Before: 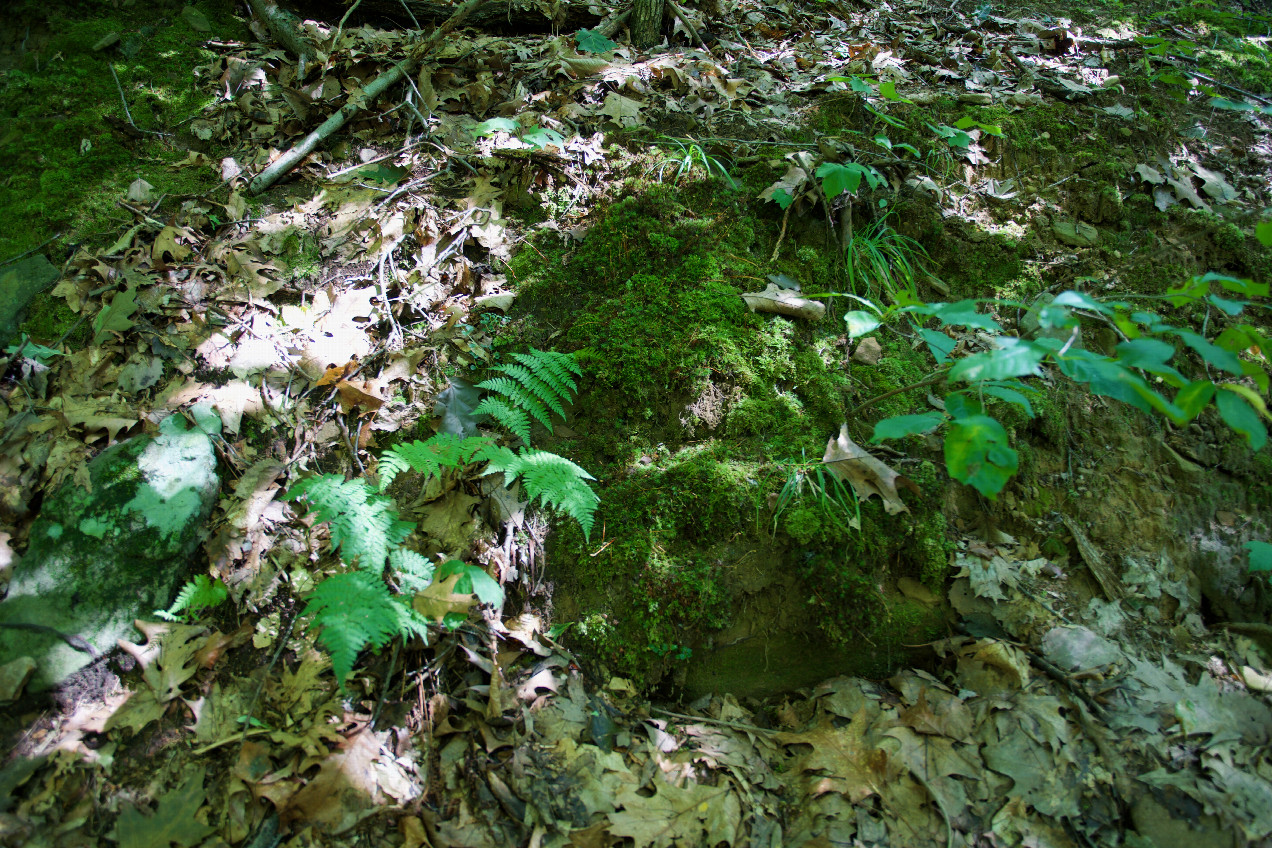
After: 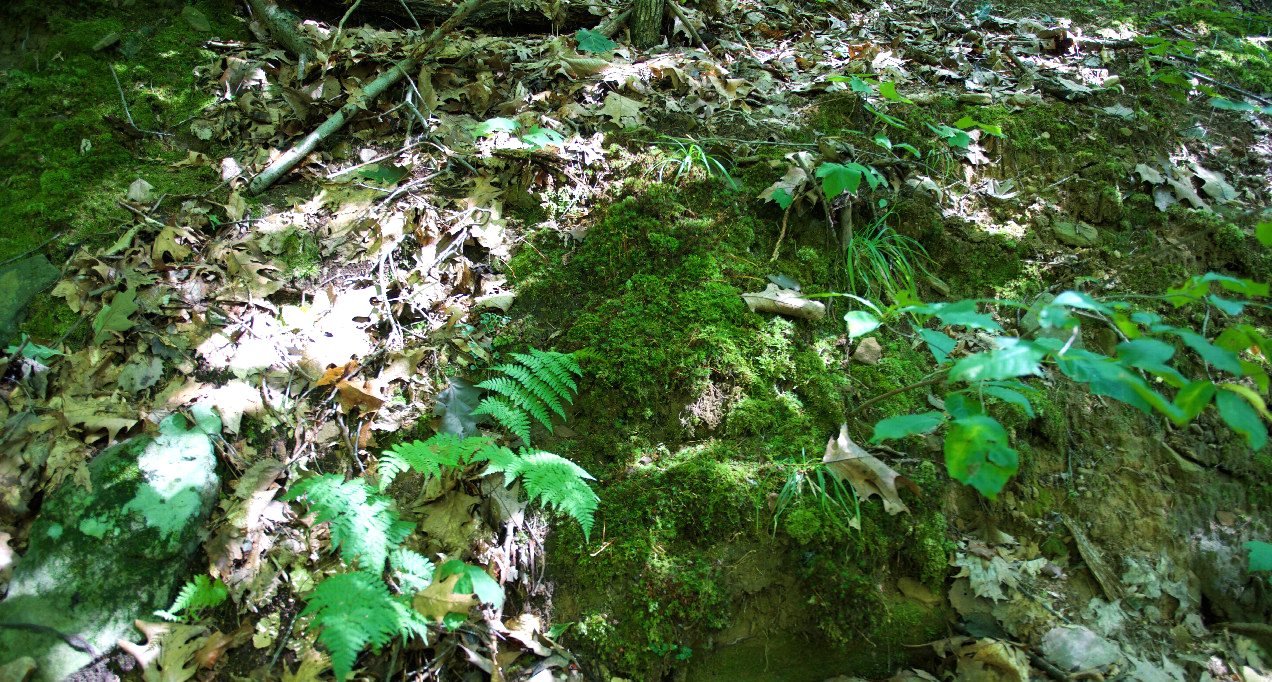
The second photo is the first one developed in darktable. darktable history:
exposure: black level correction 0, exposure 0.499 EV, compensate highlight preservation false
crop: bottom 19.56%
